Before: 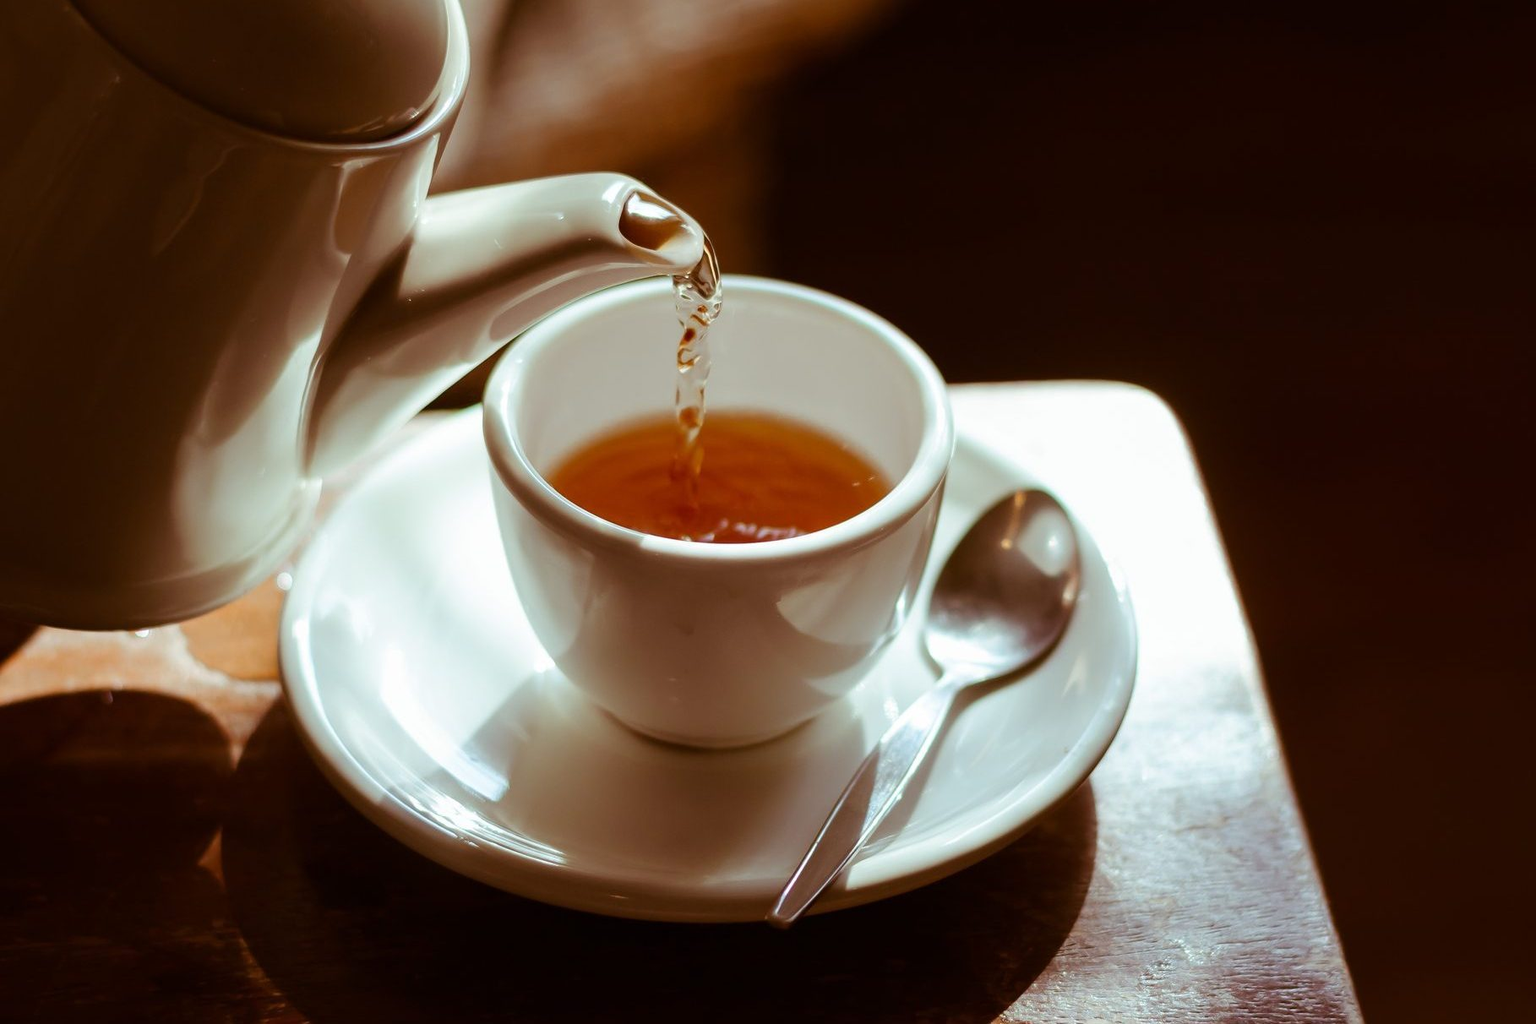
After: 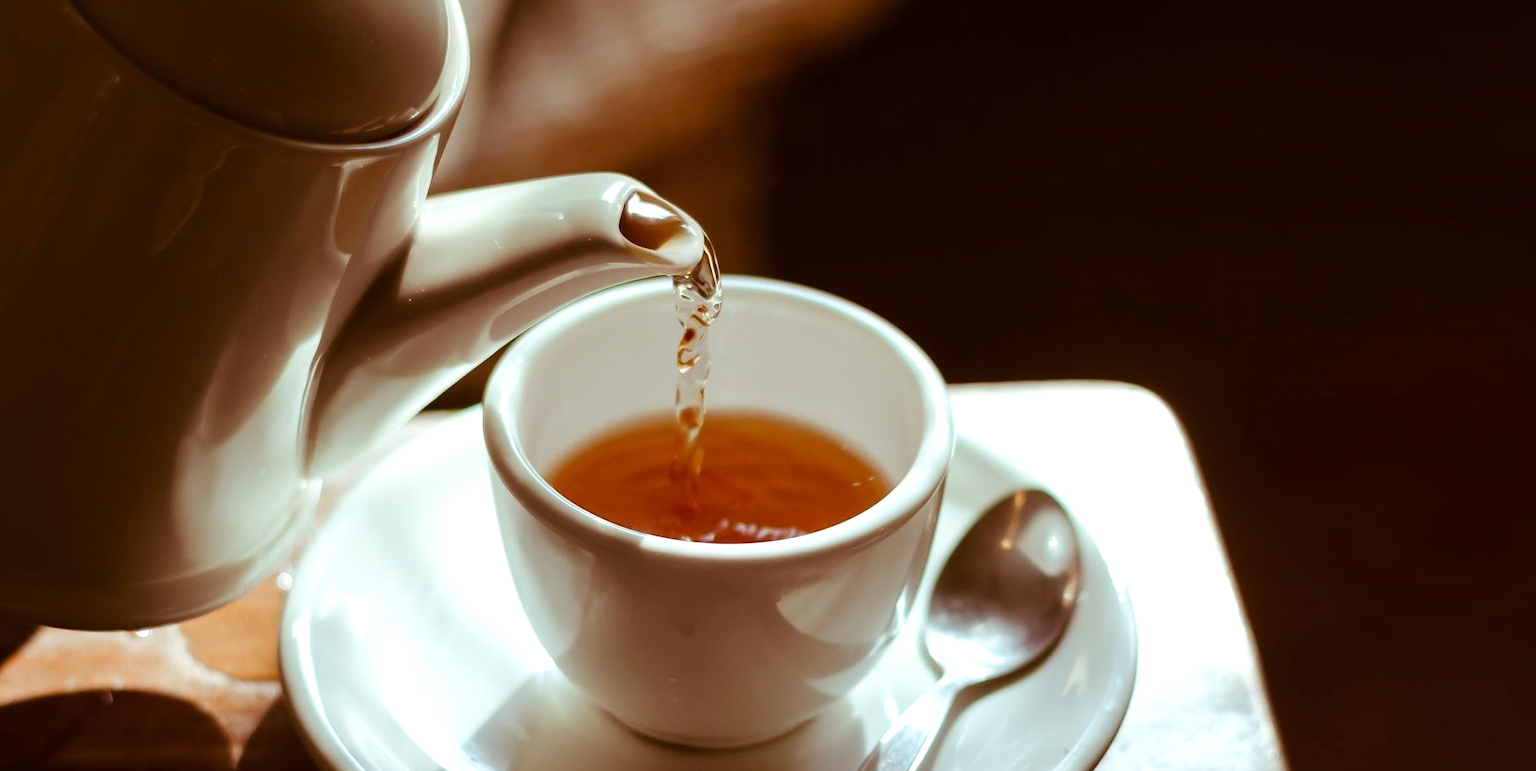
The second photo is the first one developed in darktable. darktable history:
crop: bottom 24.608%
exposure: exposure 0.195 EV, compensate highlight preservation false
